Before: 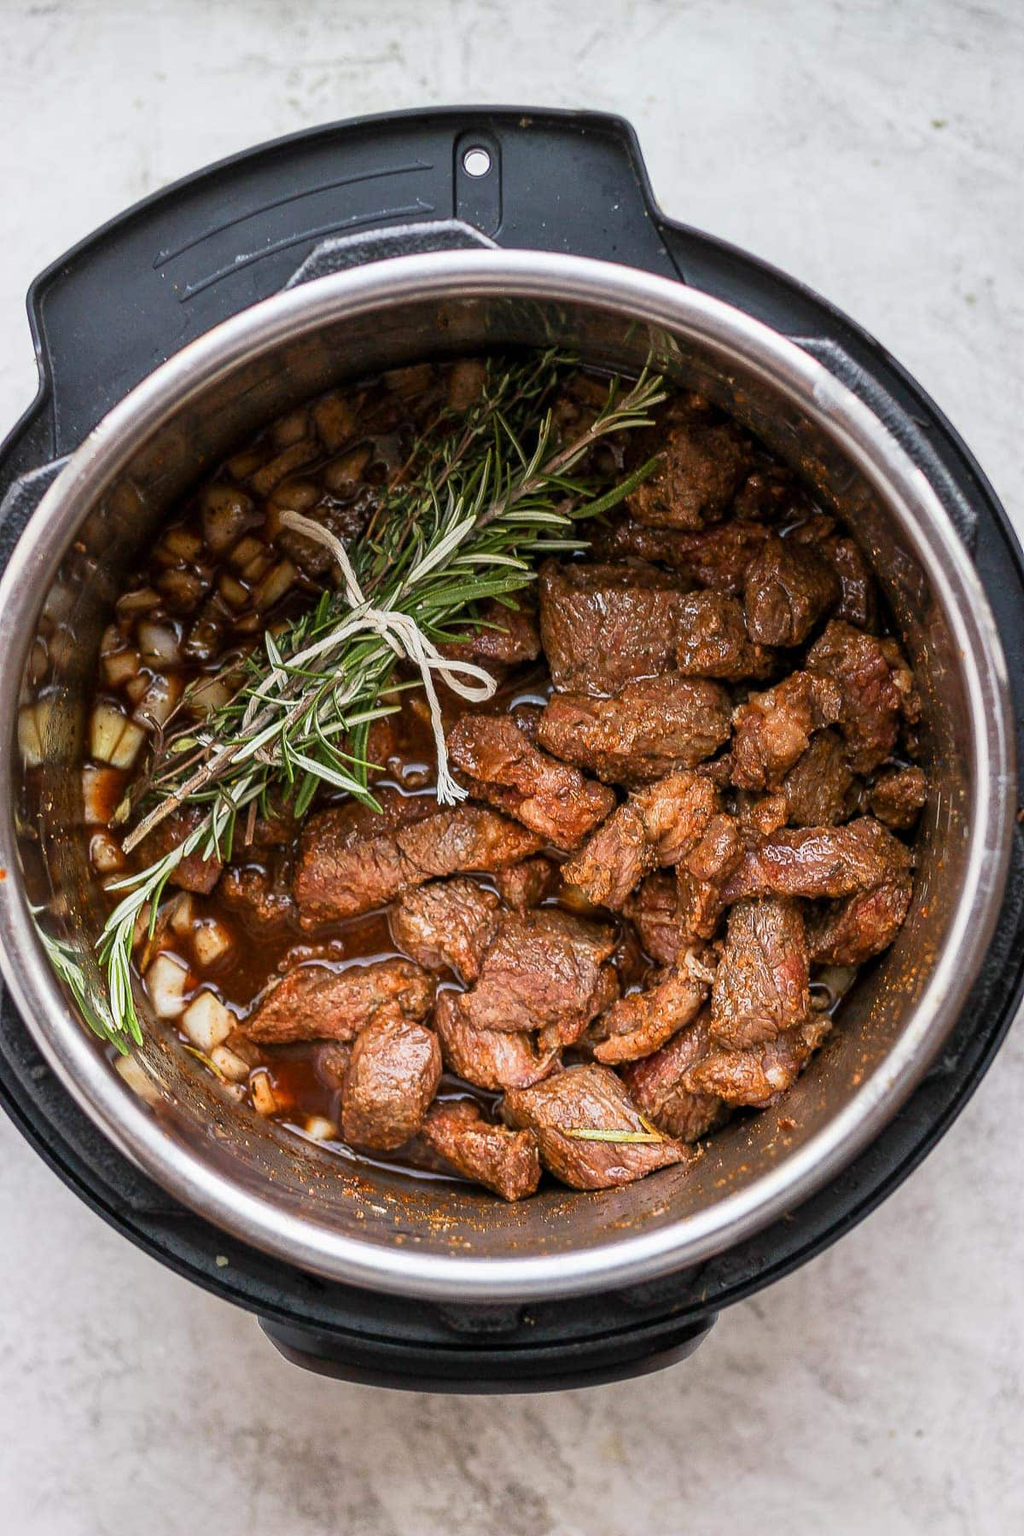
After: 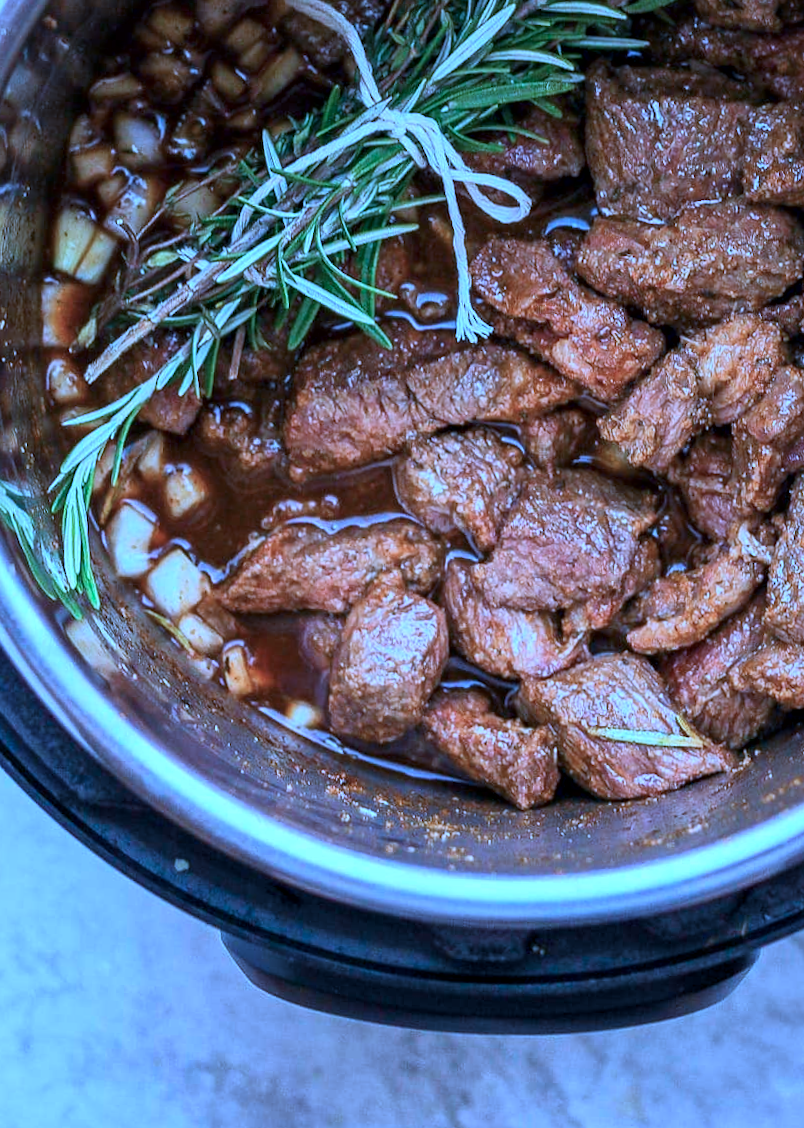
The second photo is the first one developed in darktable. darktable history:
local contrast: mode bilateral grid, contrast 20, coarseness 50, detail 120%, midtone range 0.2
color calibration: illuminant as shot in camera, x 0.462, y 0.419, temperature 2651.64 K
crop and rotate: angle -0.82°, left 3.85%, top 31.828%, right 27.992%
rotate and perspective: rotation 1.57°, crop left 0.018, crop right 0.982, crop top 0.039, crop bottom 0.961
